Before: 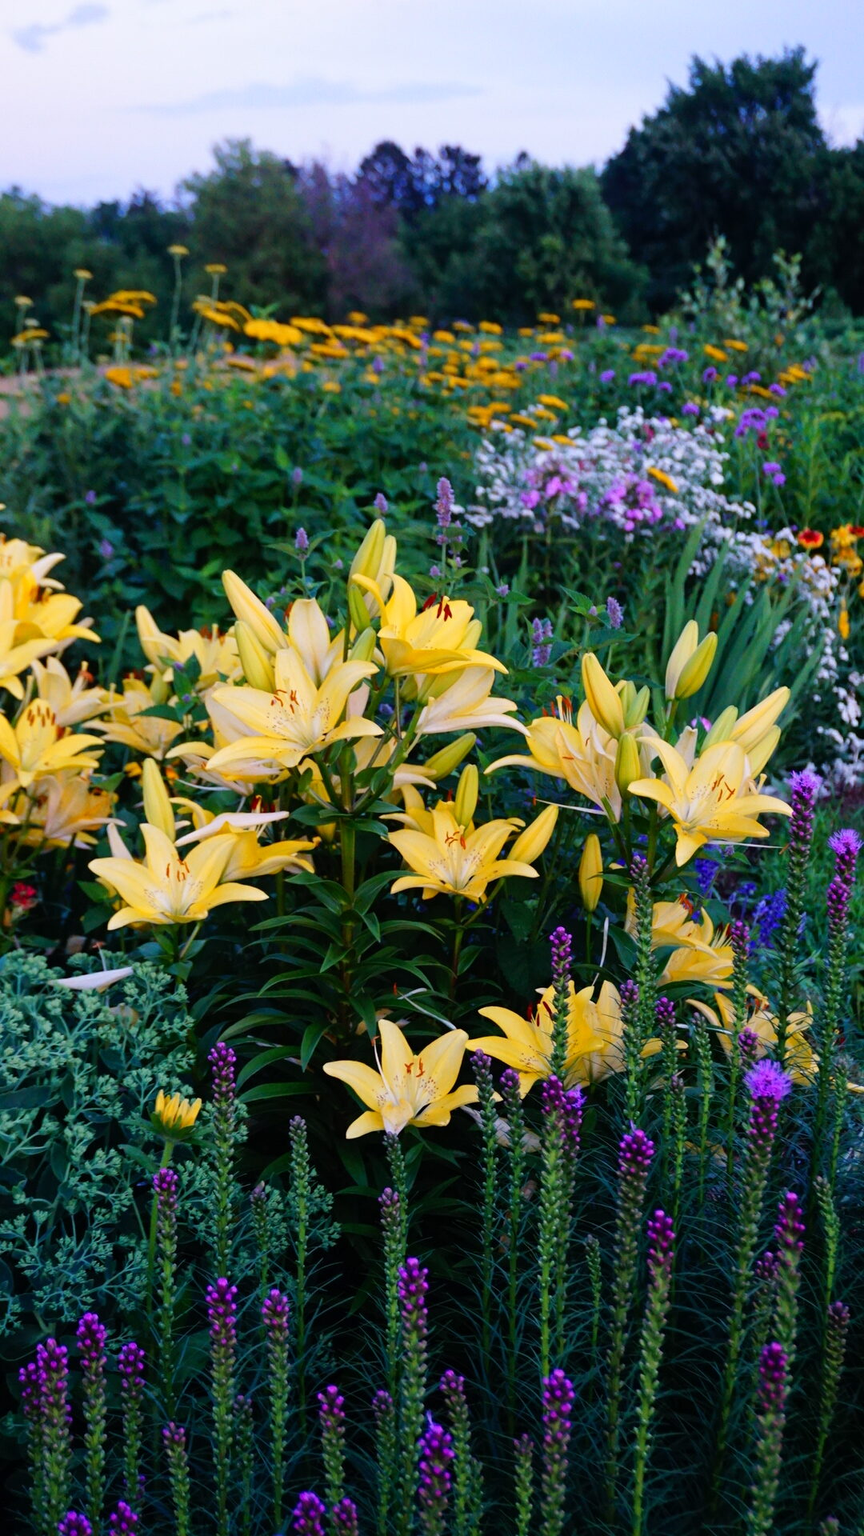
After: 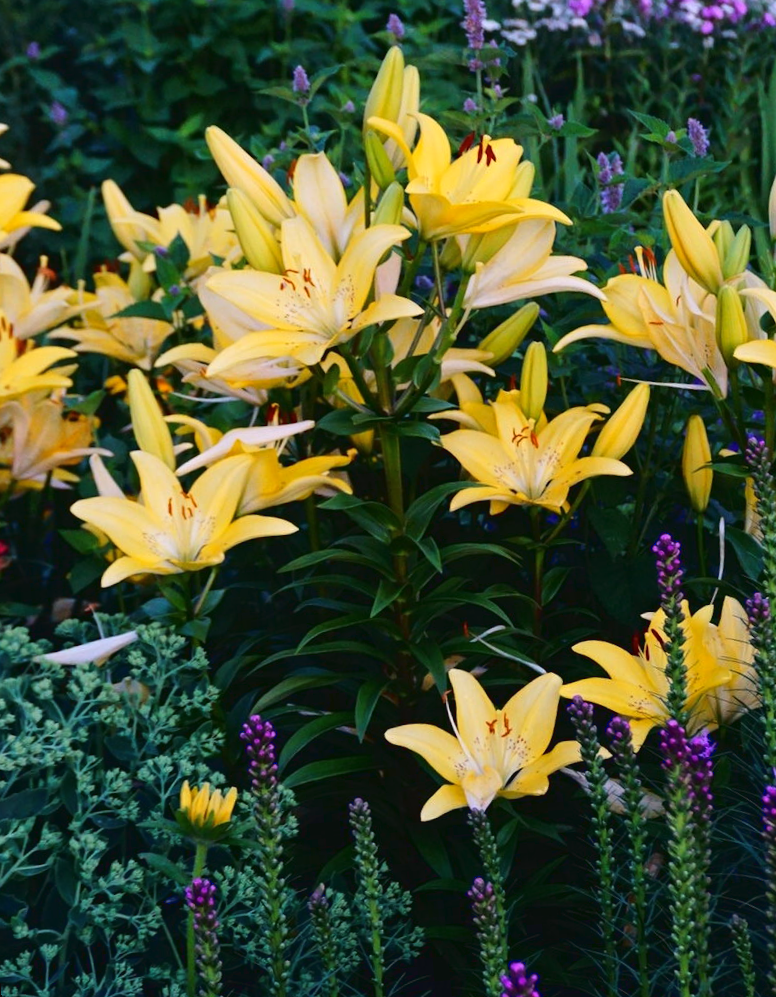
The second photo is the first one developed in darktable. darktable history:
crop: left 6.488%, top 27.668%, right 24.183%, bottom 8.656%
rotate and perspective: rotation -5°, crop left 0.05, crop right 0.952, crop top 0.11, crop bottom 0.89
white balance: red 1, blue 1
tone curve: curves: ch0 [(0, 0.032) (0.181, 0.152) (0.751, 0.762) (1, 1)], color space Lab, linked channels, preserve colors none
